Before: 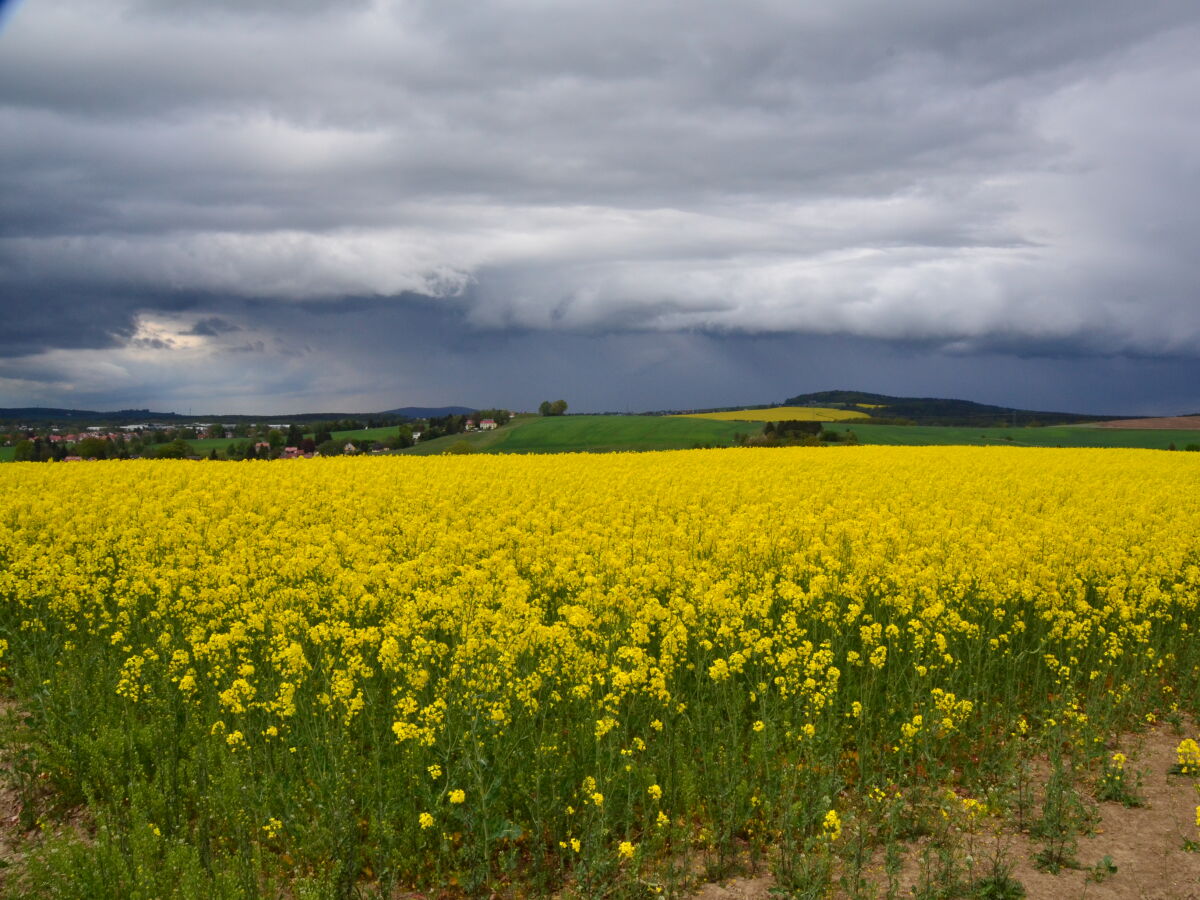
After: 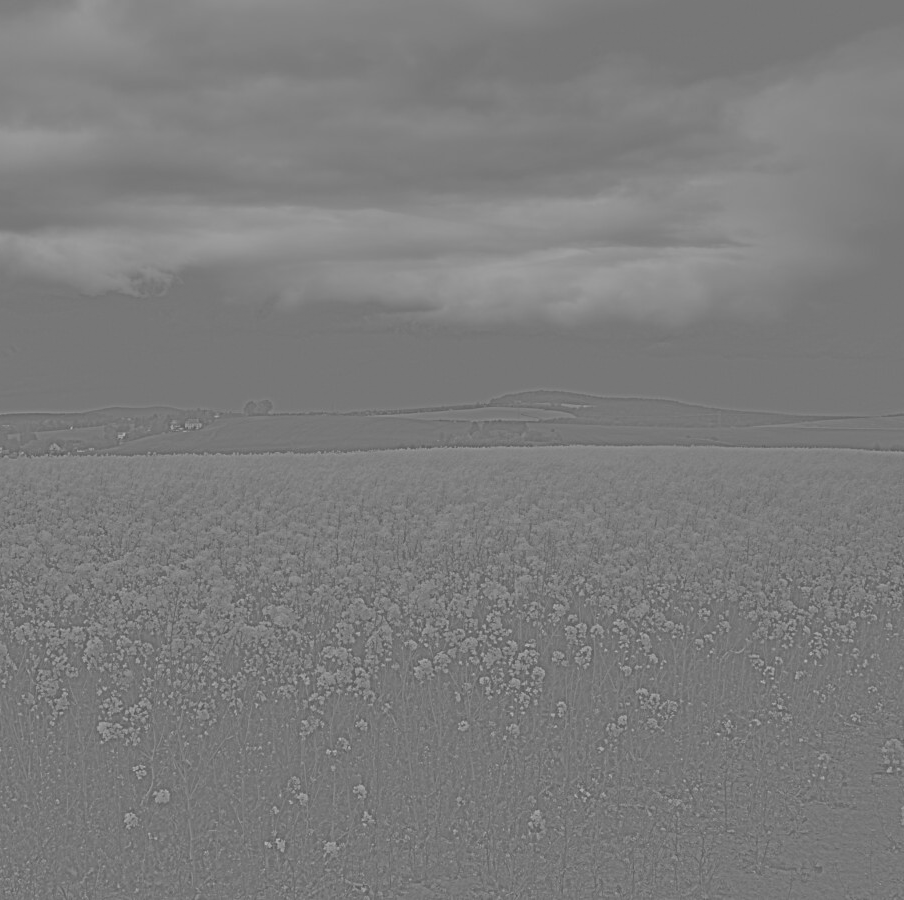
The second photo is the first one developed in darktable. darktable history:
crop and rotate: left 24.6%
color calibration: output gray [0.267, 0.423, 0.267, 0], illuminant same as pipeline (D50), adaptation none (bypass)
highpass: sharpness 9.84%, contrast boost 9.94%
exposure: black level correction 0, exposure 1.741 EV, compensate exposure bias true, compensate highlight preservation false
